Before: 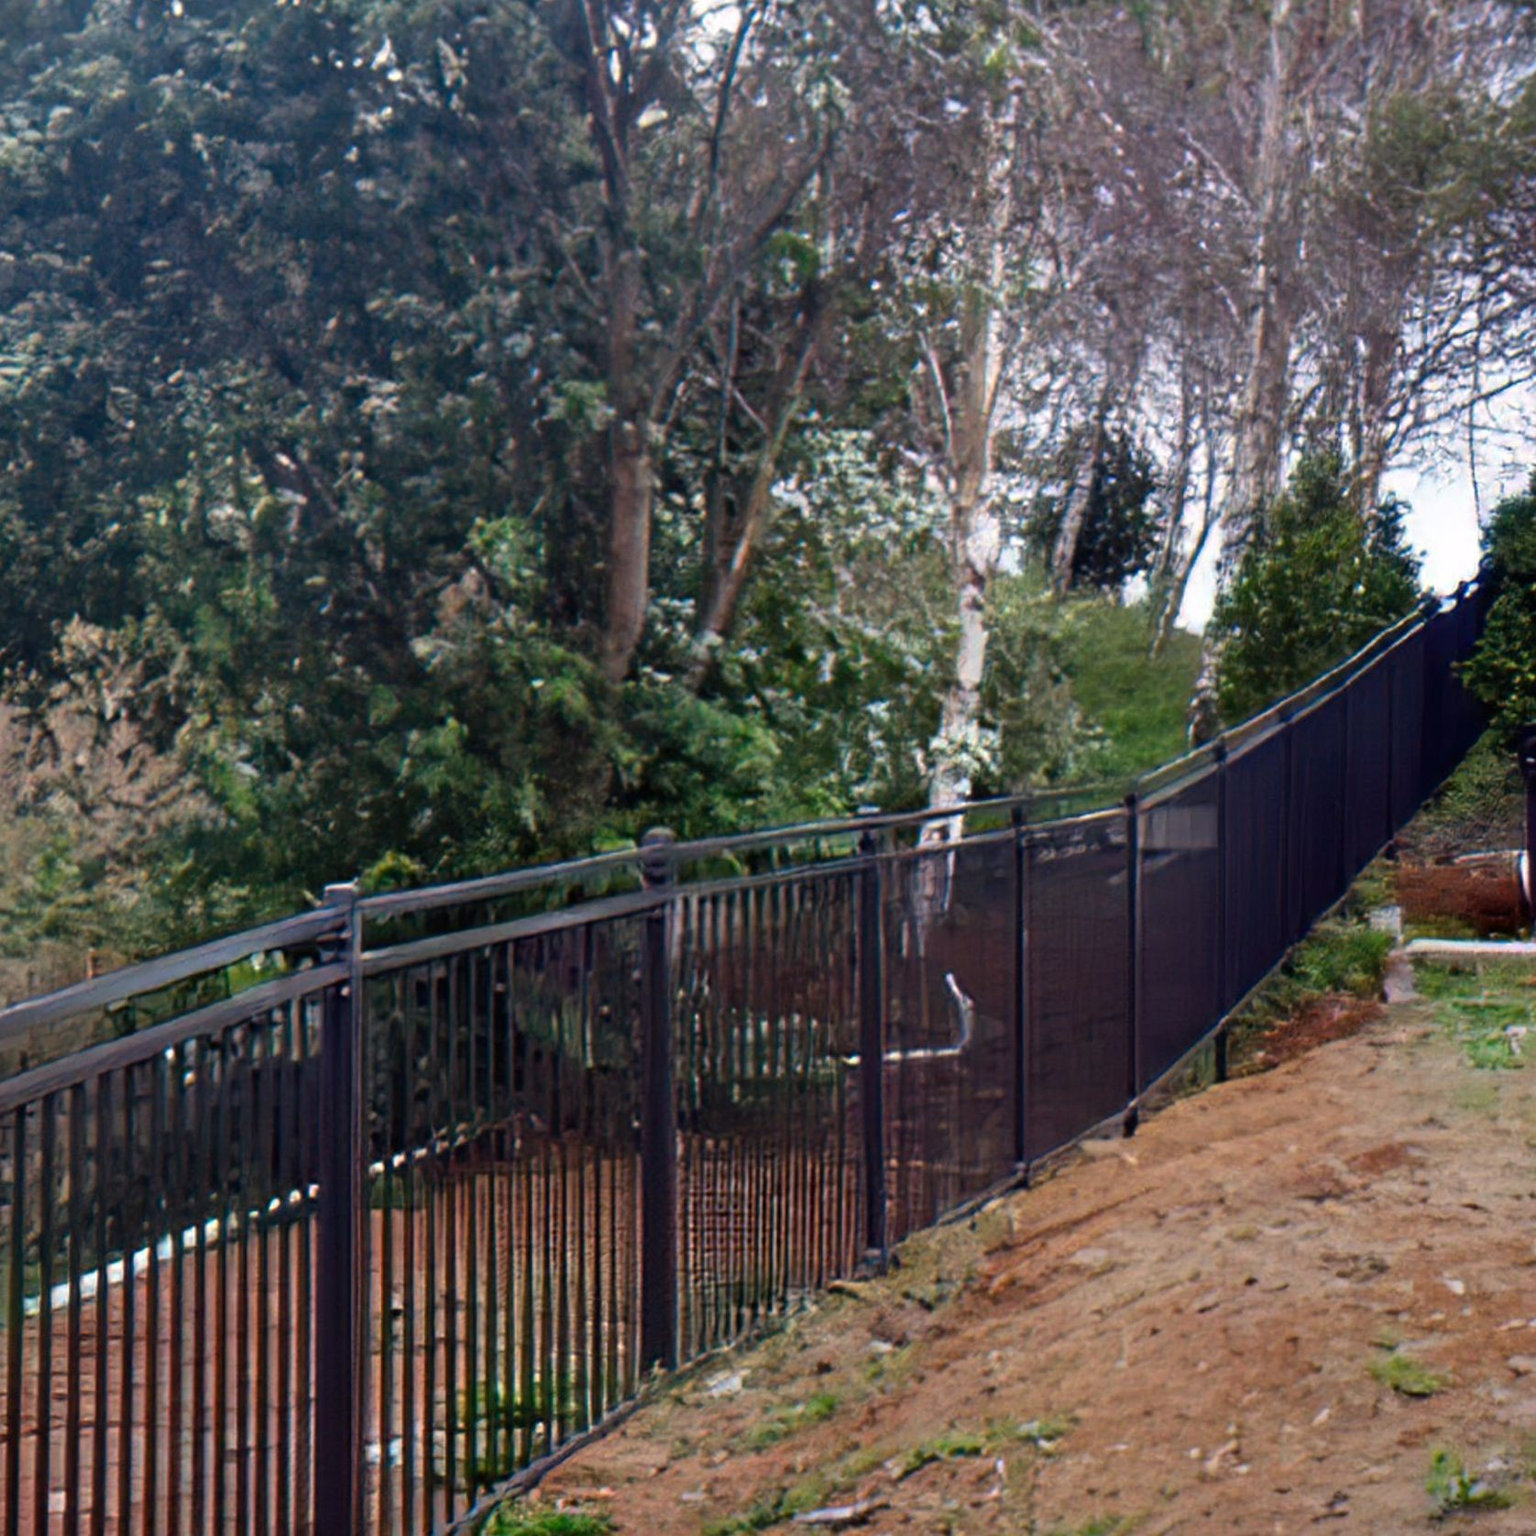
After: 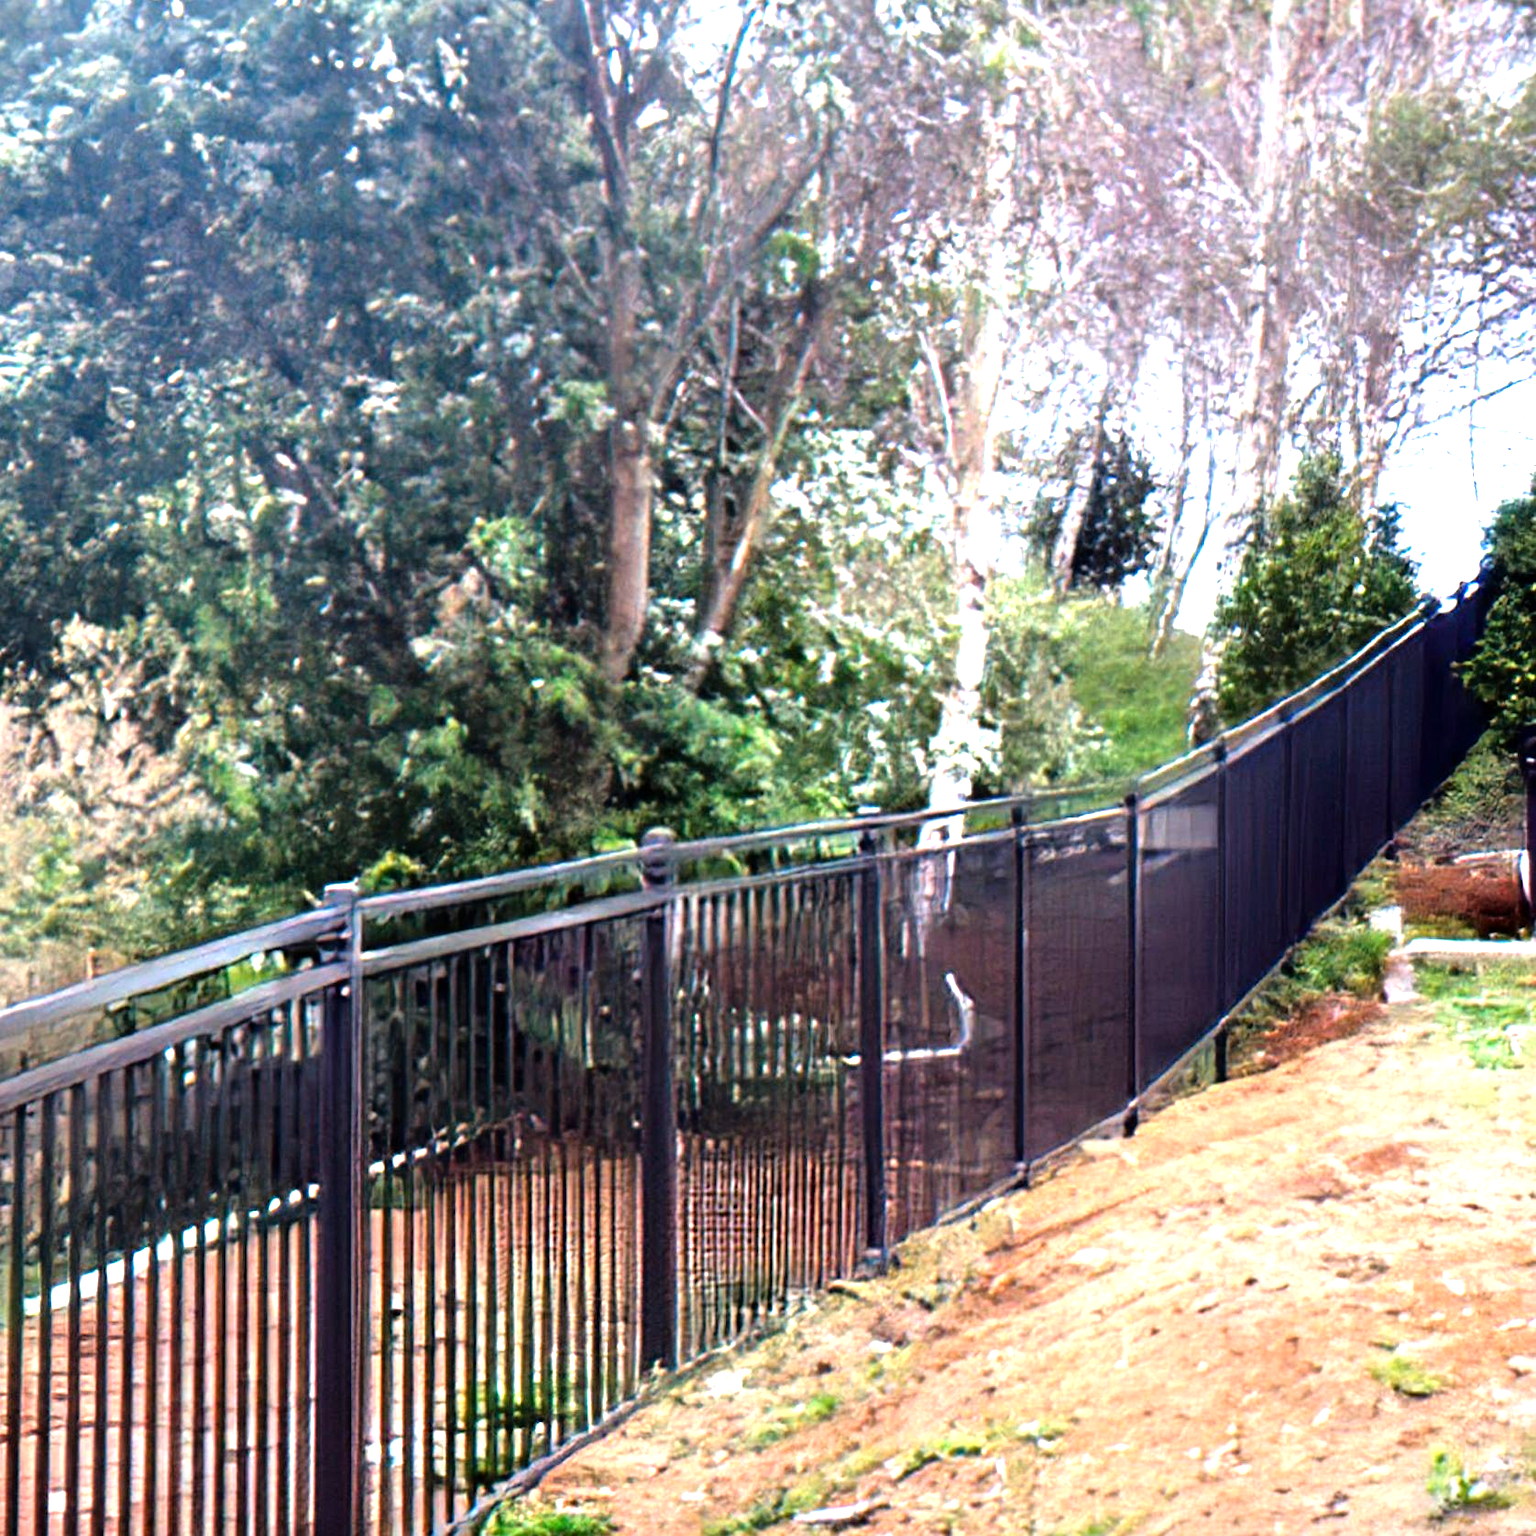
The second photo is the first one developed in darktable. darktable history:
exposure: black level correction 0.001, exposure 0.958 EV, compensate exposure bias true, compensate highlight preservation false
tone equalizer: -8 EV -1.11 EV, -7 EV -1.04 EV, -6 EV -0.843 EV, -5 EV -0.572 EV, -3 EV 0.595 EV, -2 EV 0.881 EV, -1 EV 1 EV, +0 EV 1.05 EV
